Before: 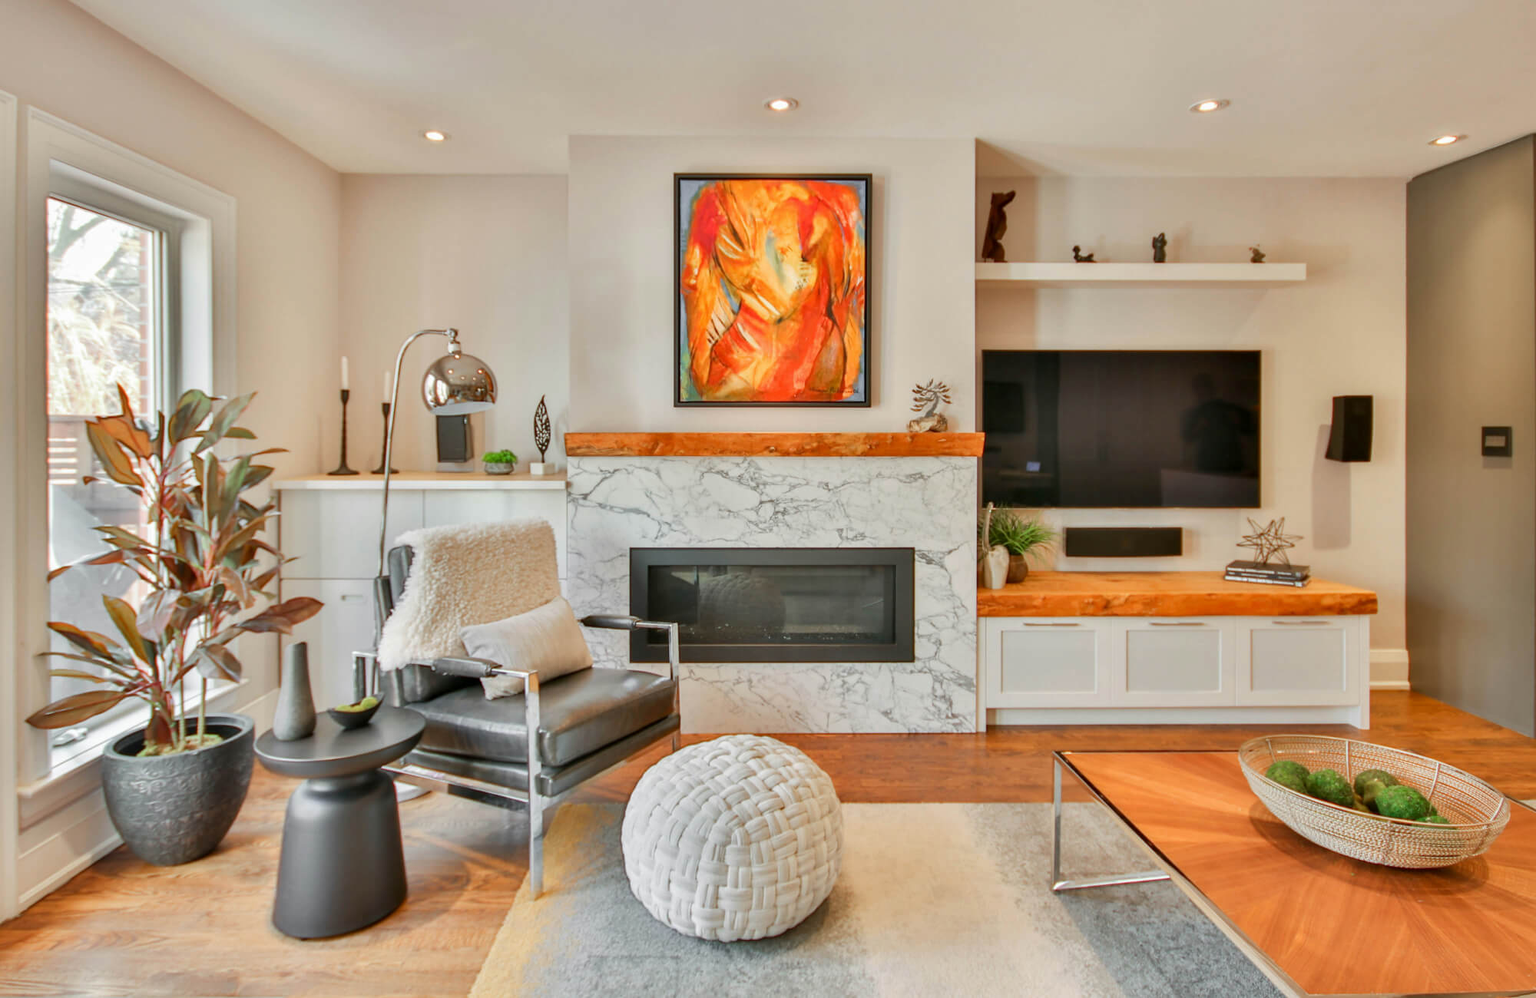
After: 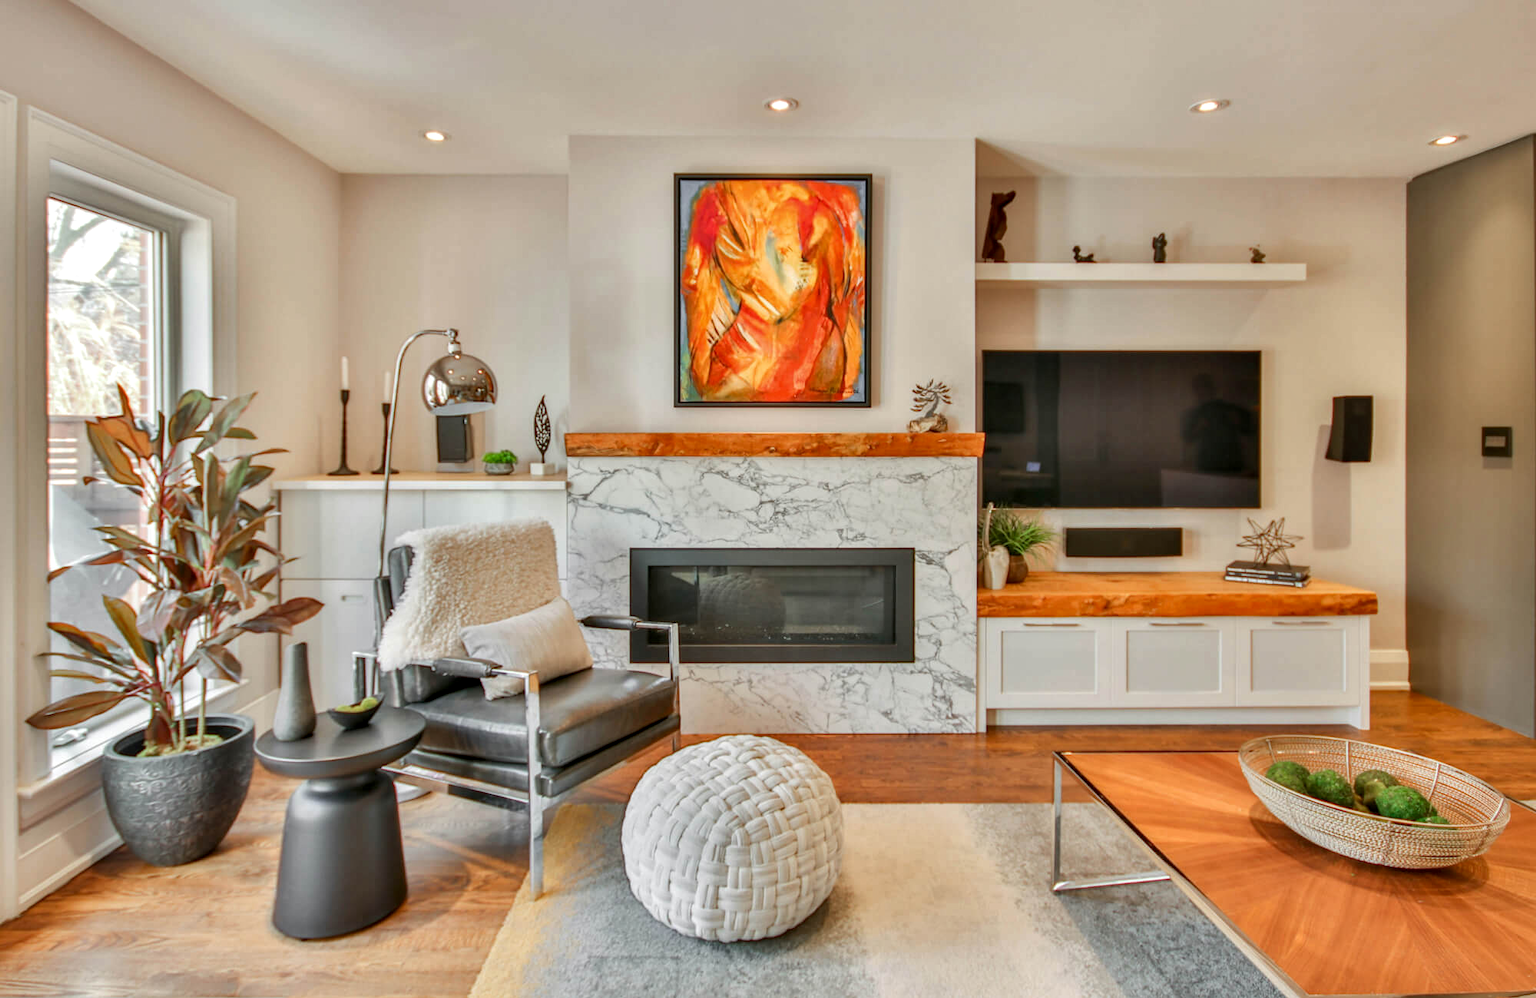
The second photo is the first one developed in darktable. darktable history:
shadows and highlights: shadows 20.52, highlights -21, soften with gaussian
local contrast: on, module defaults
